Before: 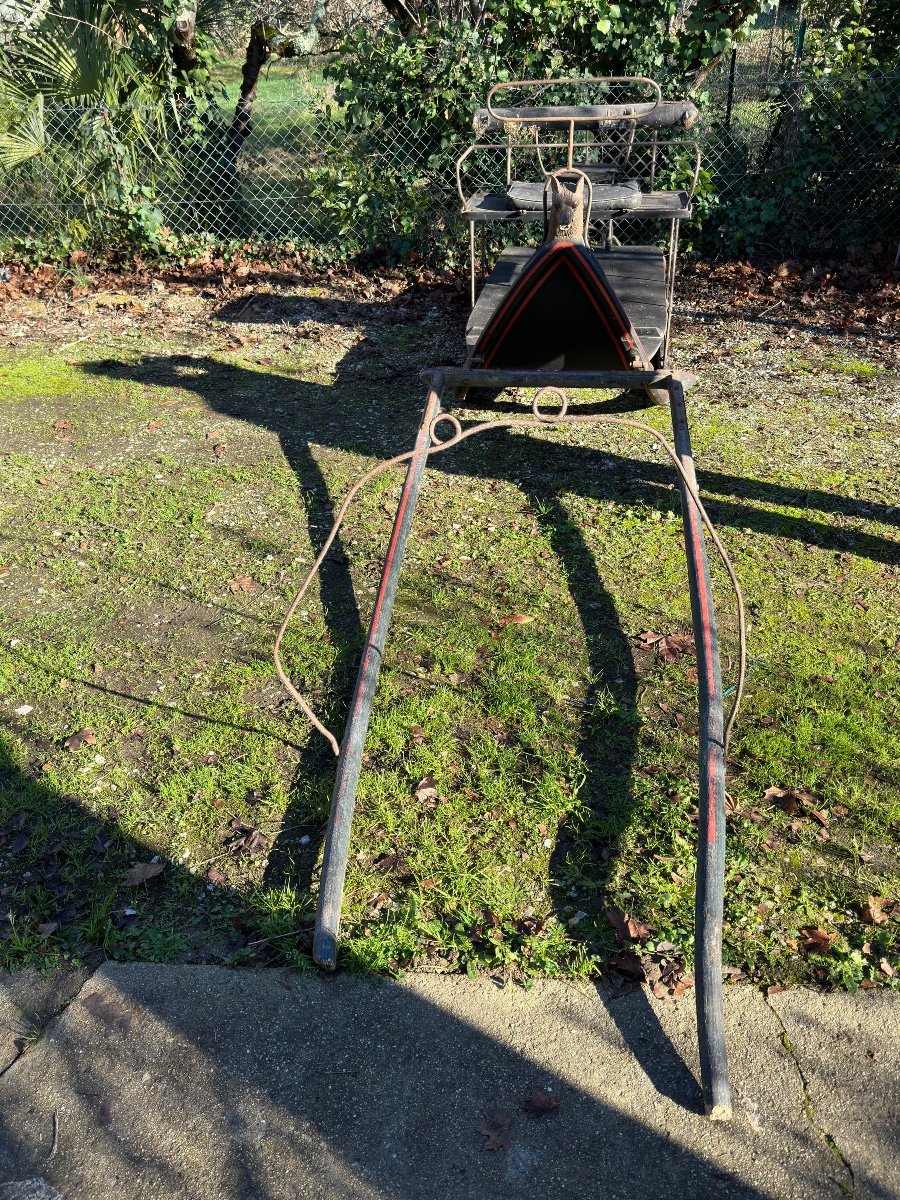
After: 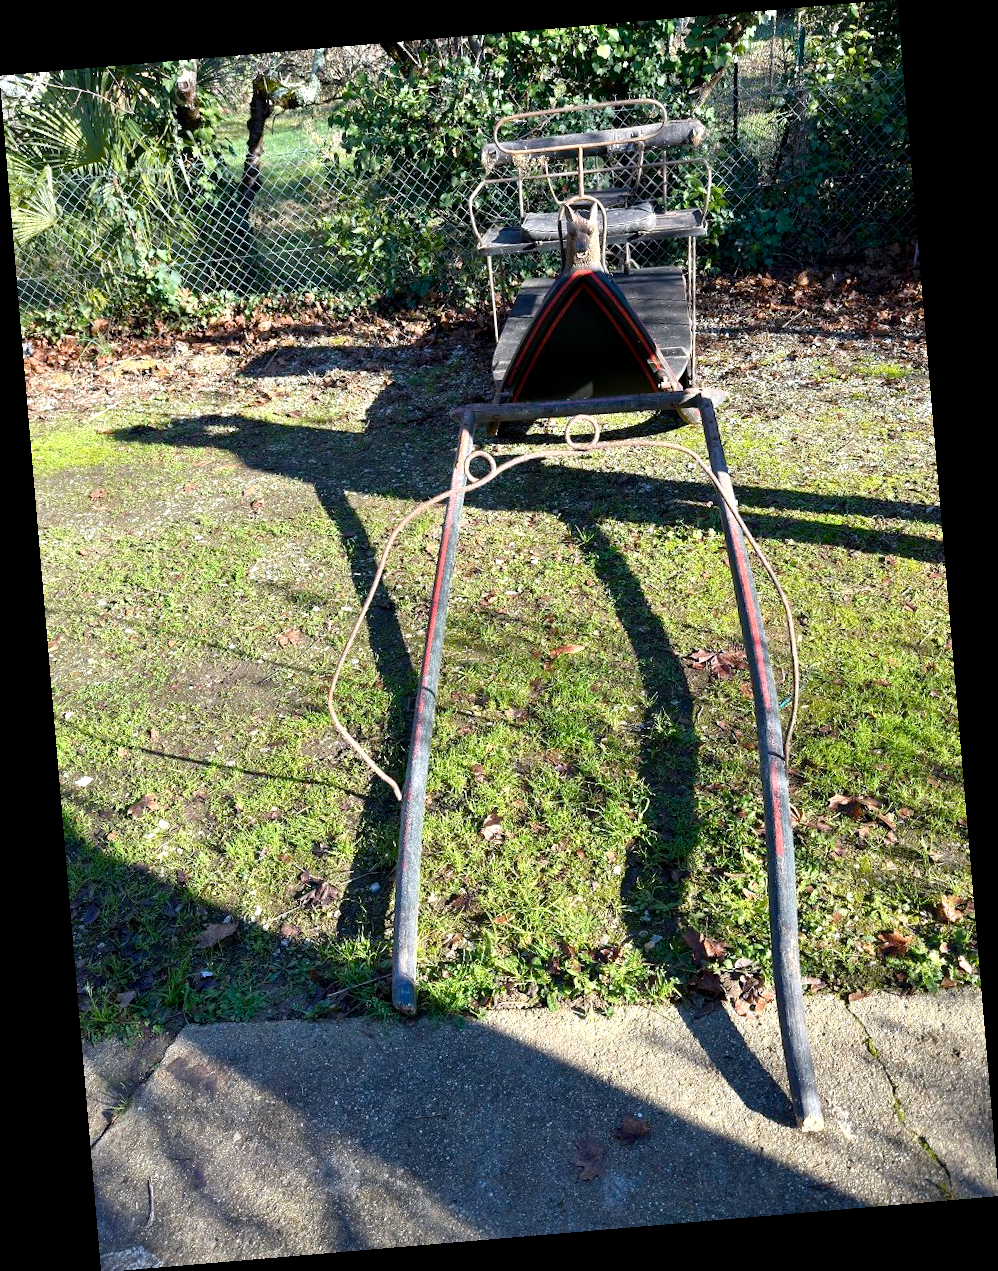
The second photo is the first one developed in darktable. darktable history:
exposure: black level correction 0.001, exposure 0.5 EV, compensate exposure bias true, compensate highlight preservation false
color balance rgb: perceptual saturation grading › global saturation 20%, perceptual saturation grading › highlights -25%, perceptual saturation grading › shadows 25%
color calibration: illuminant as shot in camera, x 0.358, y 0.373, temperature 4628.91 K
rotate and perspective: rotation -4.86°, automatic cropping off
